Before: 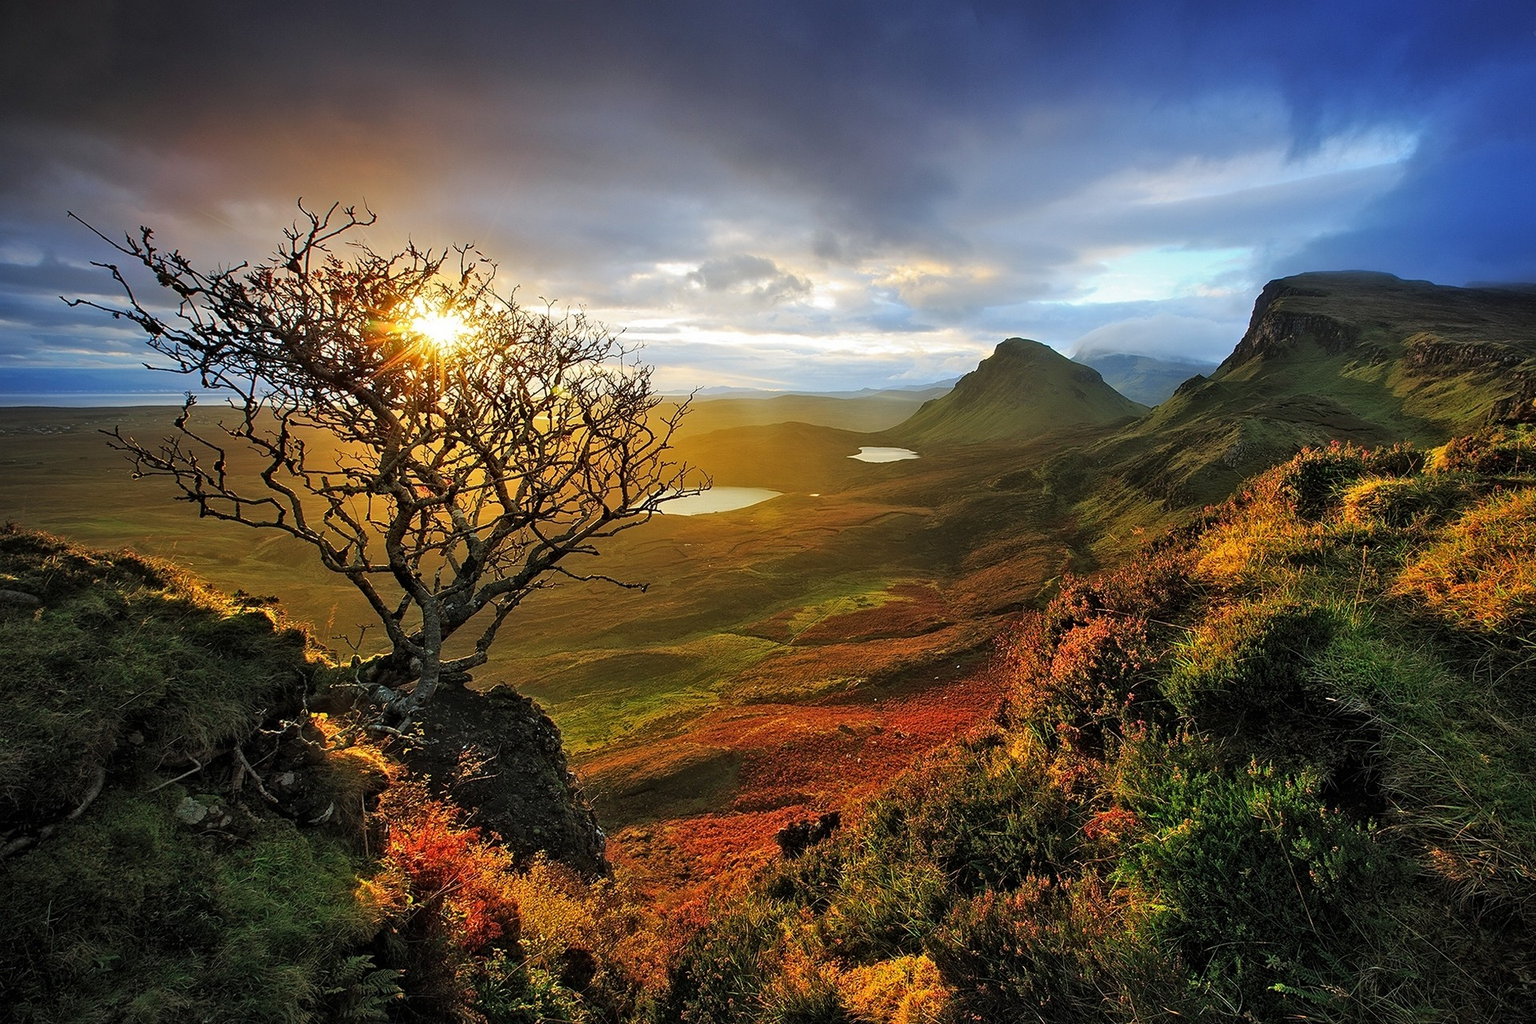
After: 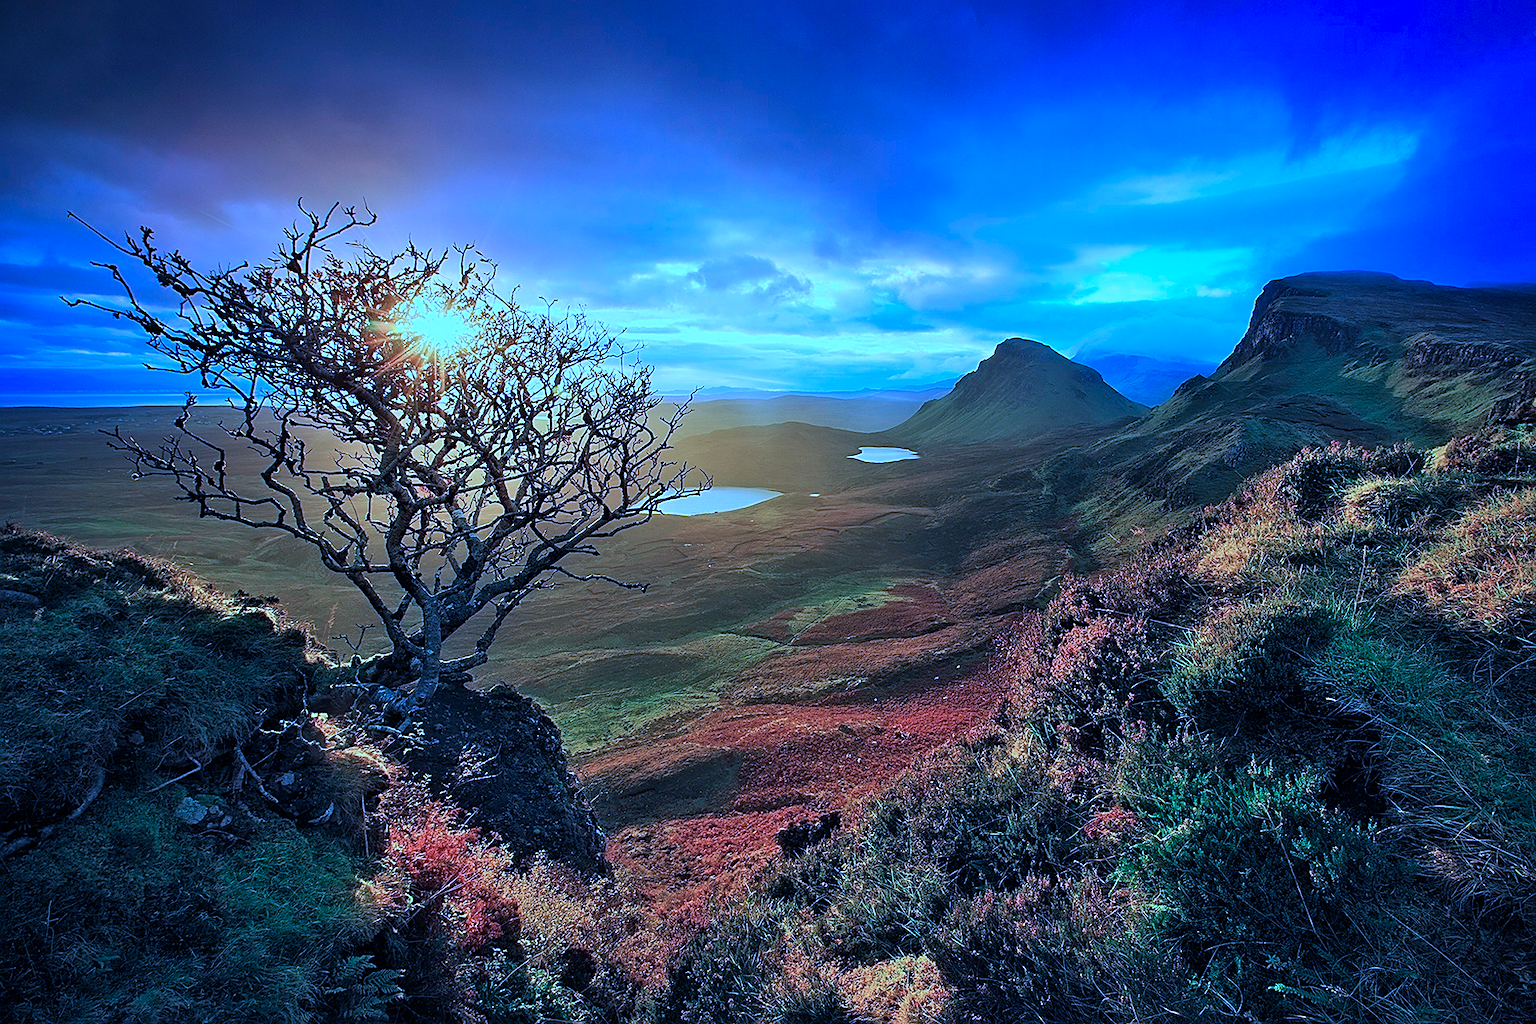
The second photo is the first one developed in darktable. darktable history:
sharpen: on, module defaults
color calibration: illuminant as shot in camera, x 0.484, y 0.432, temperature 2441.21 K
